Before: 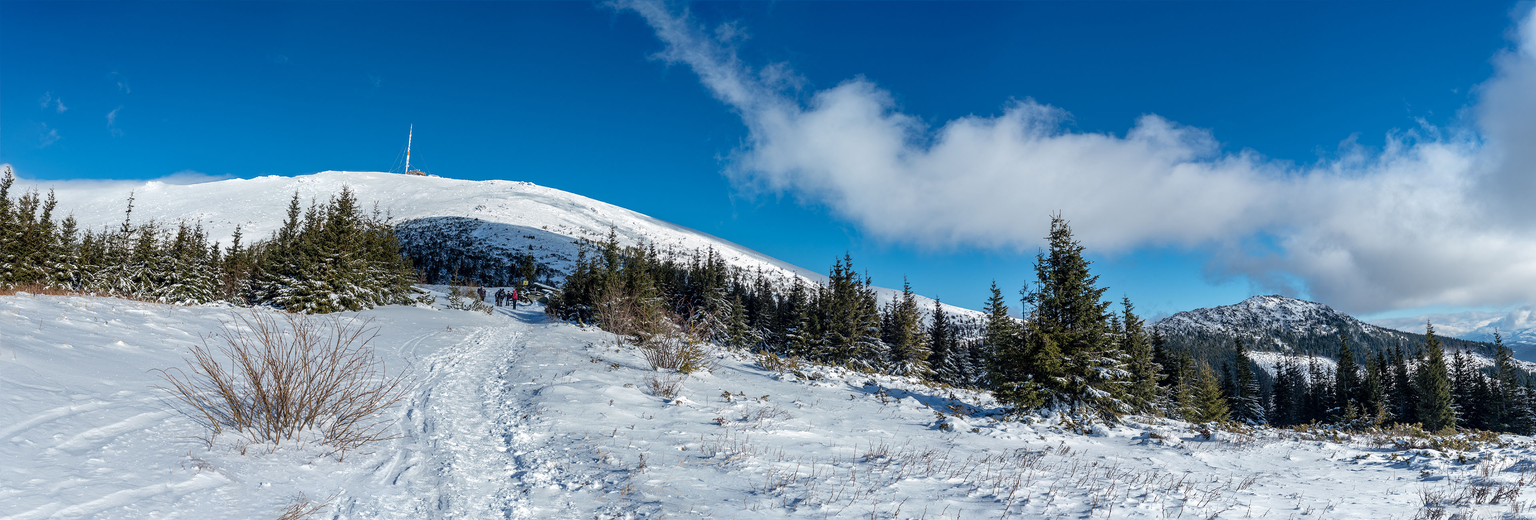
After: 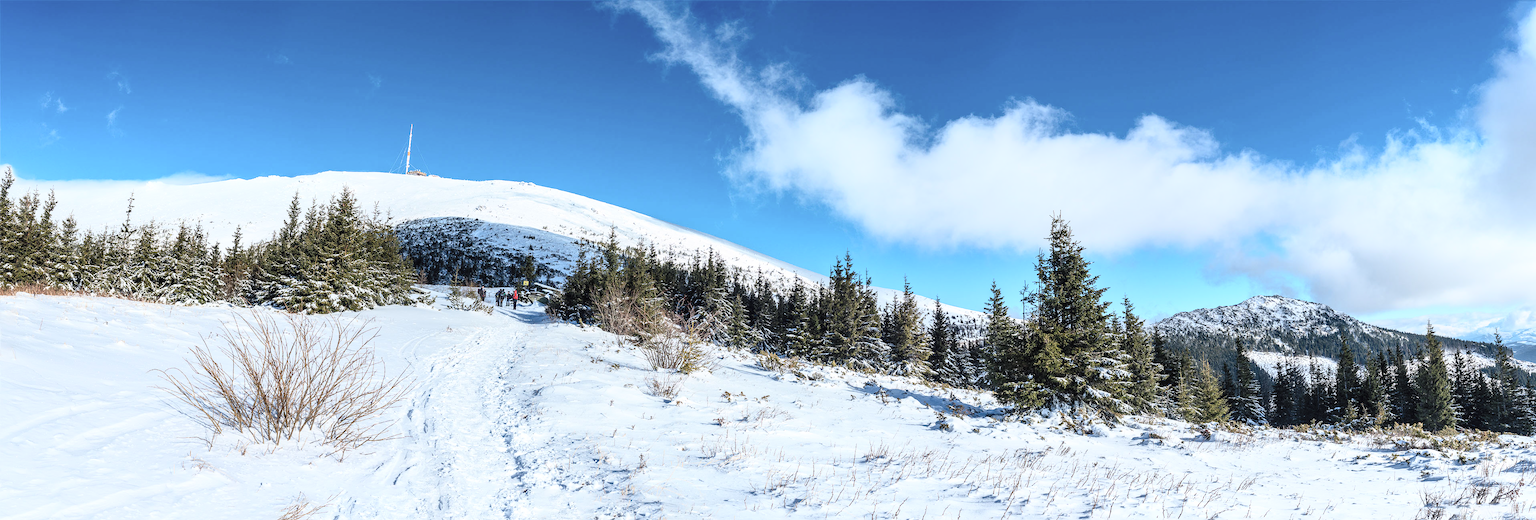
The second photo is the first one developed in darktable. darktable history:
contrast brightness saturation: contrast 0.392, brightness 0.519
